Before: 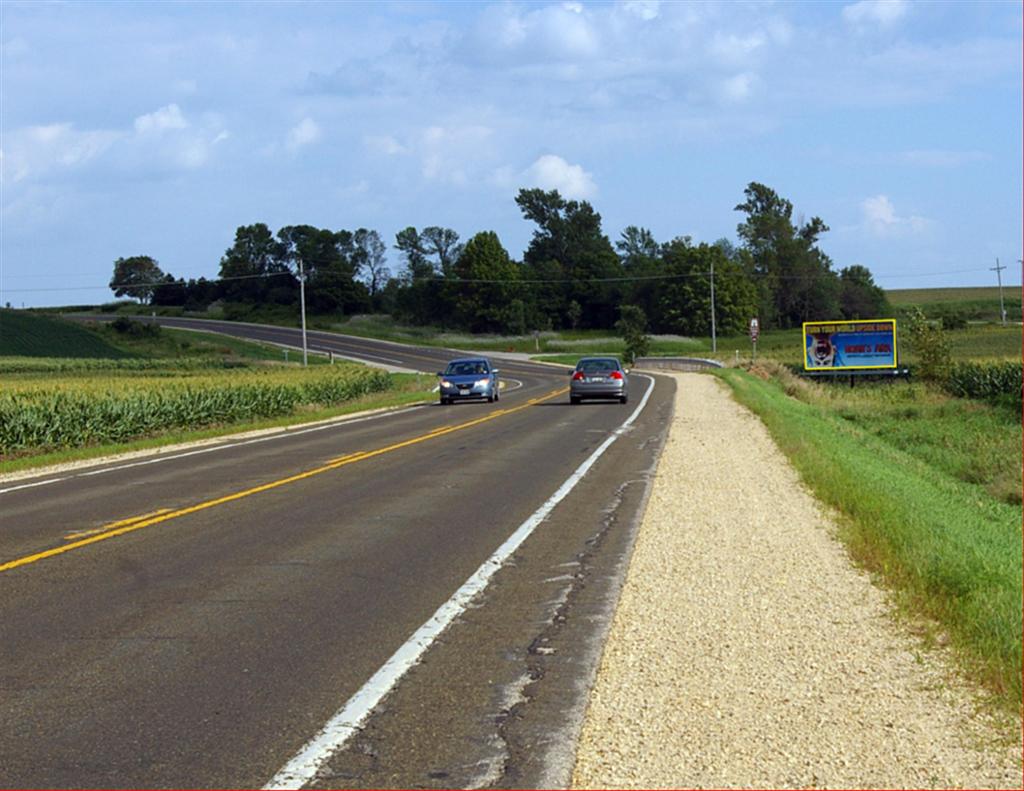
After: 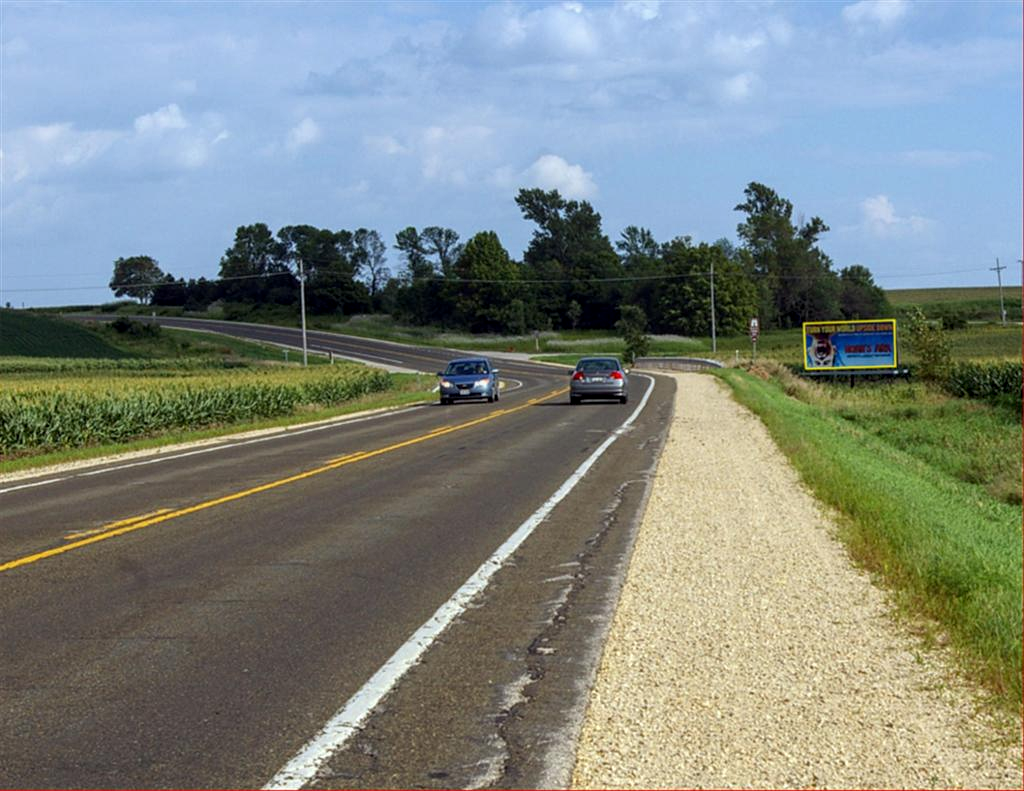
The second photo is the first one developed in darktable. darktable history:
local contrast: on, module defaults
exposure: exposure -0.109 EV, compensate highlight preservation false
